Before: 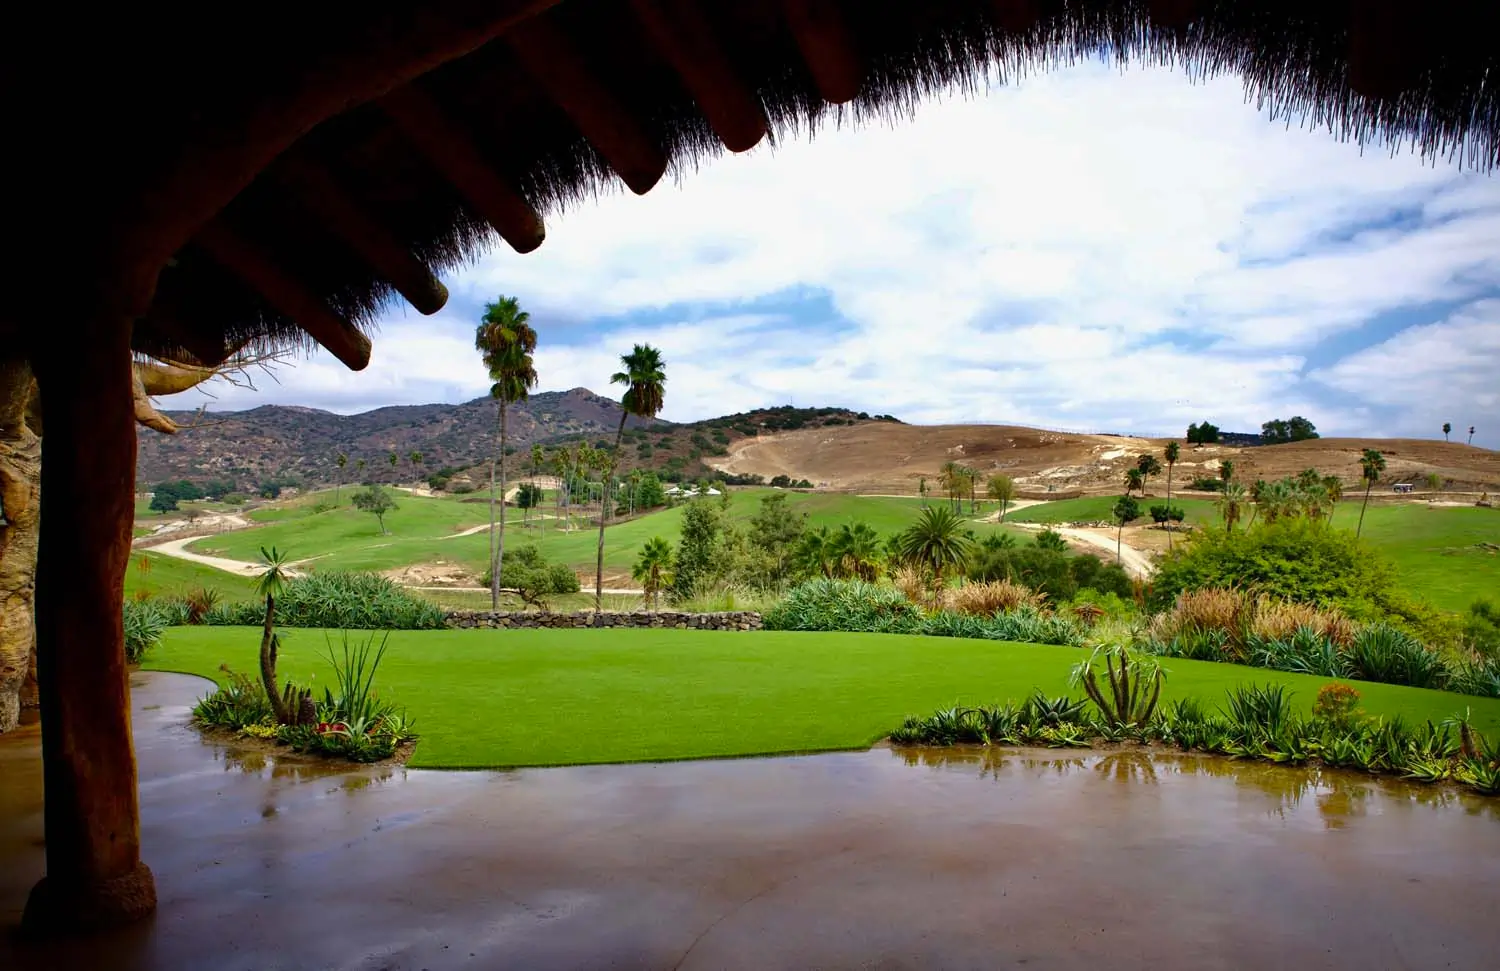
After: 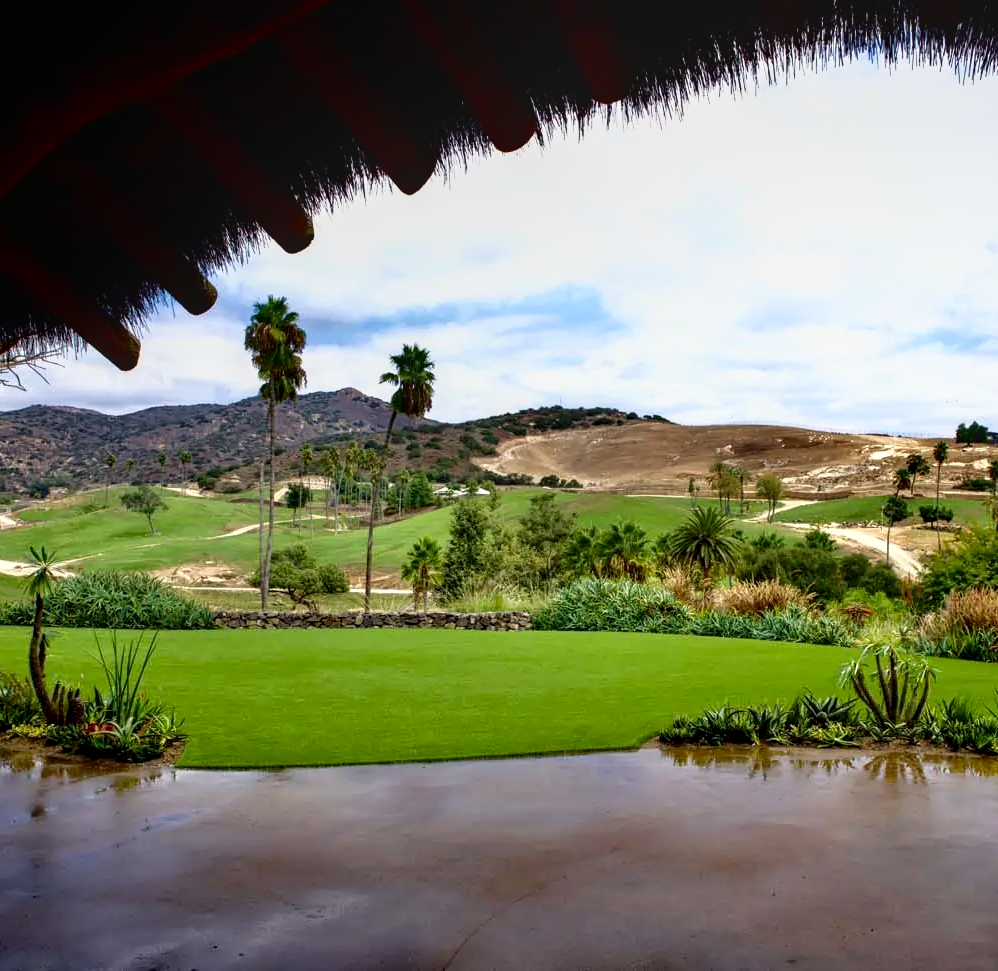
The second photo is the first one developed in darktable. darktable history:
crop and rotate: left 15.42%, right 18.032%
shadows and highlights: shadows -61.88, white point adjustment -5.4, highlights 59.92
local contrast: detail 130%
